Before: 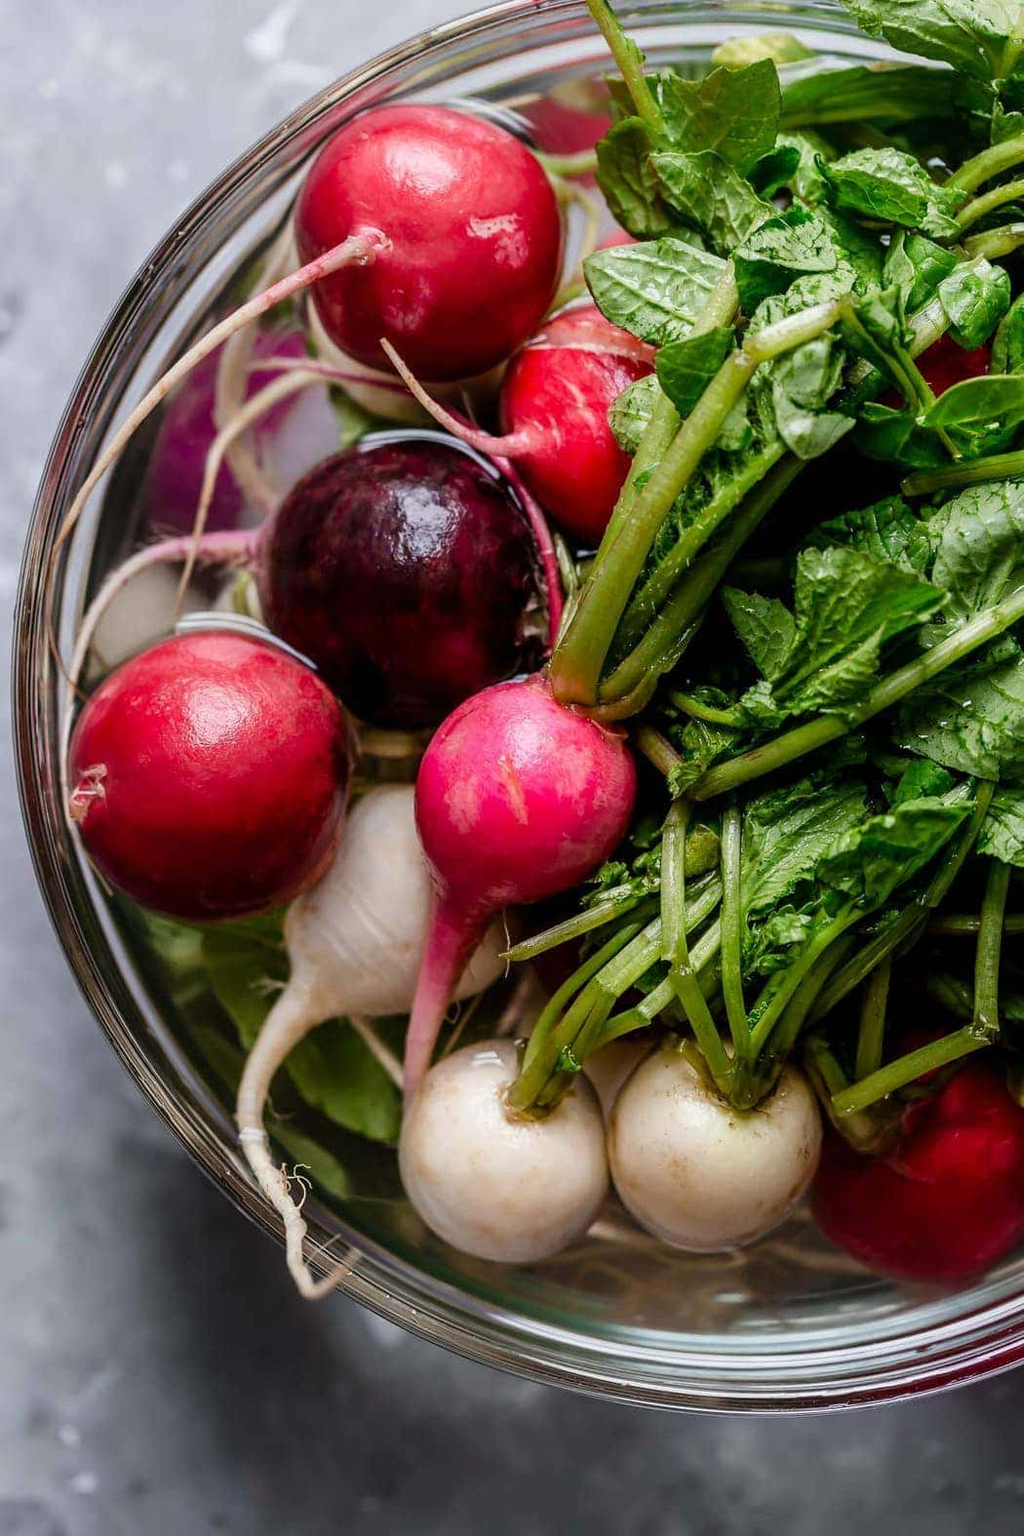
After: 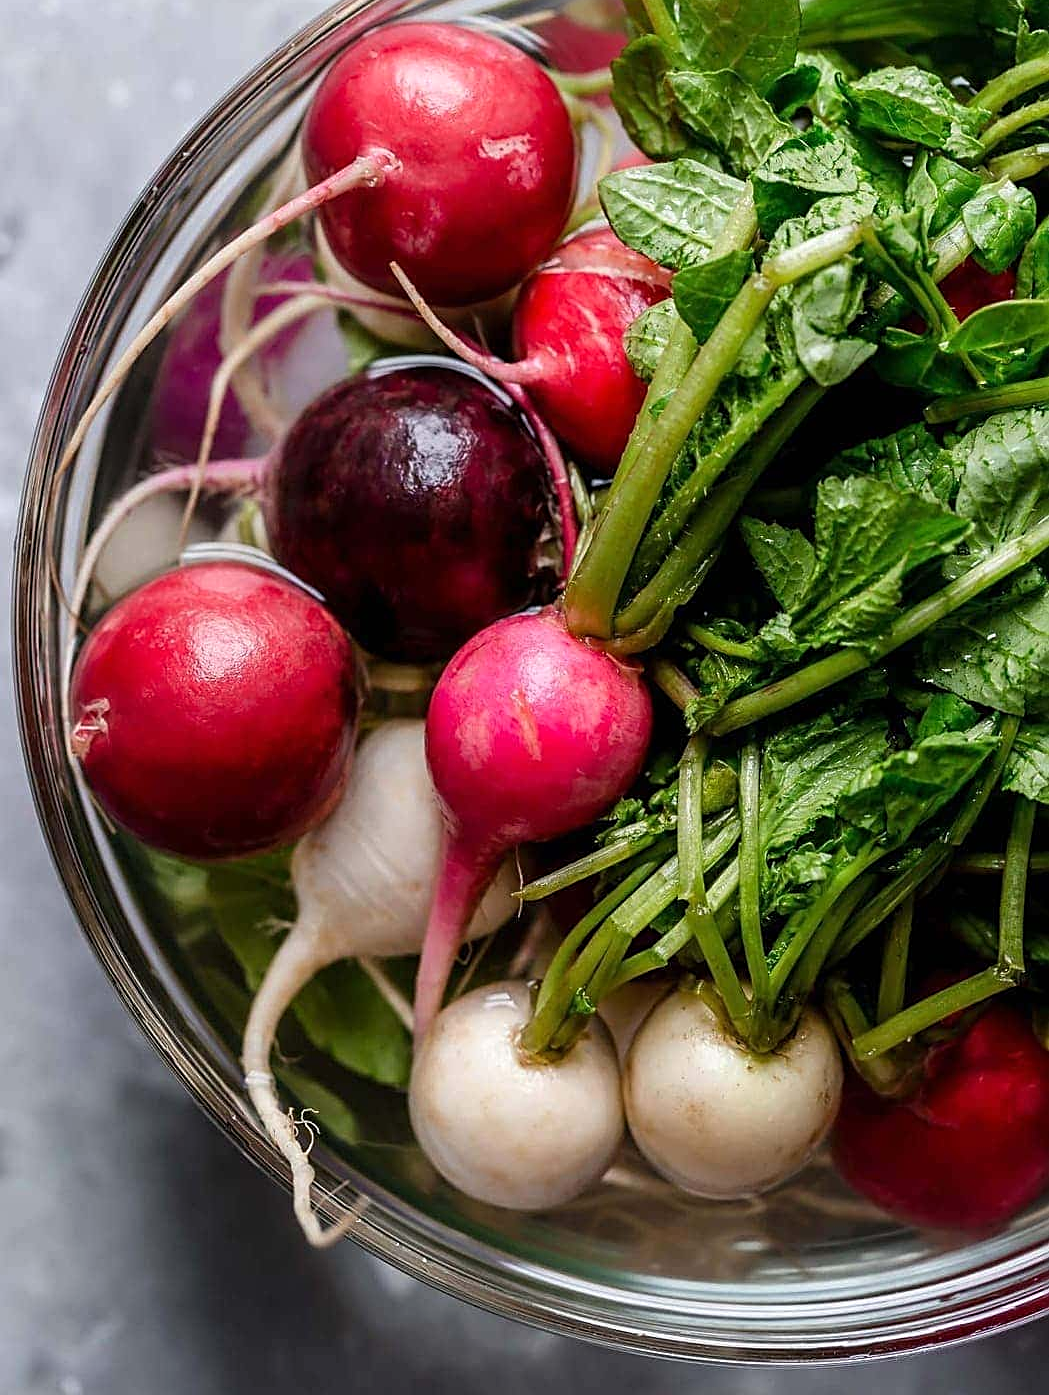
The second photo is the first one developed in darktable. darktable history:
exposure: exposure 0.08 EV, compensate exposure bias true, compensate highlight preservation false
sharpen: on, module defaults
crop and rotate: top 5.479%, bottom 5.913%
